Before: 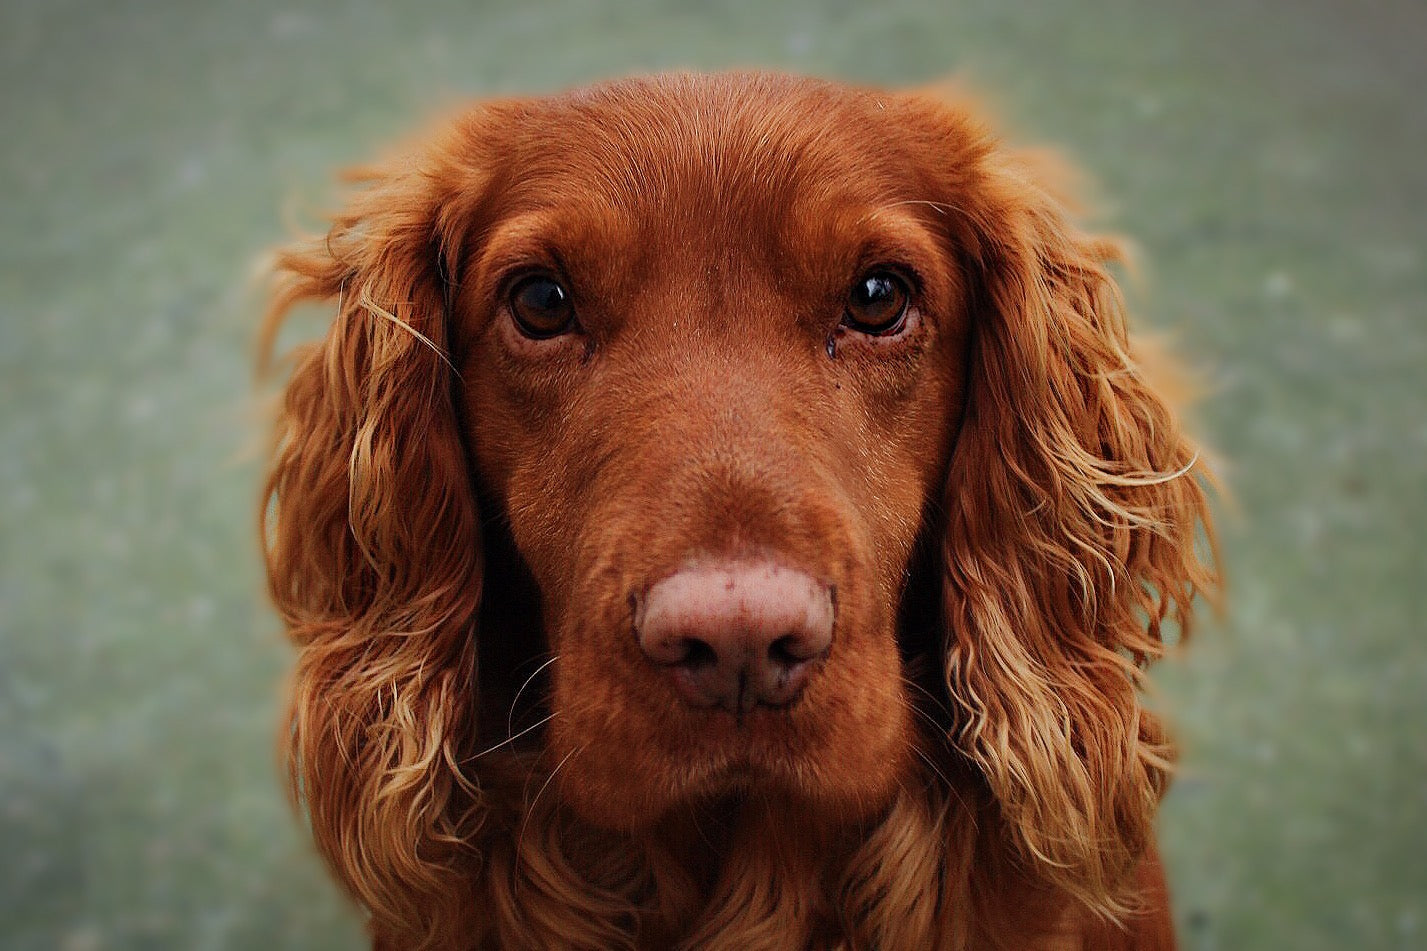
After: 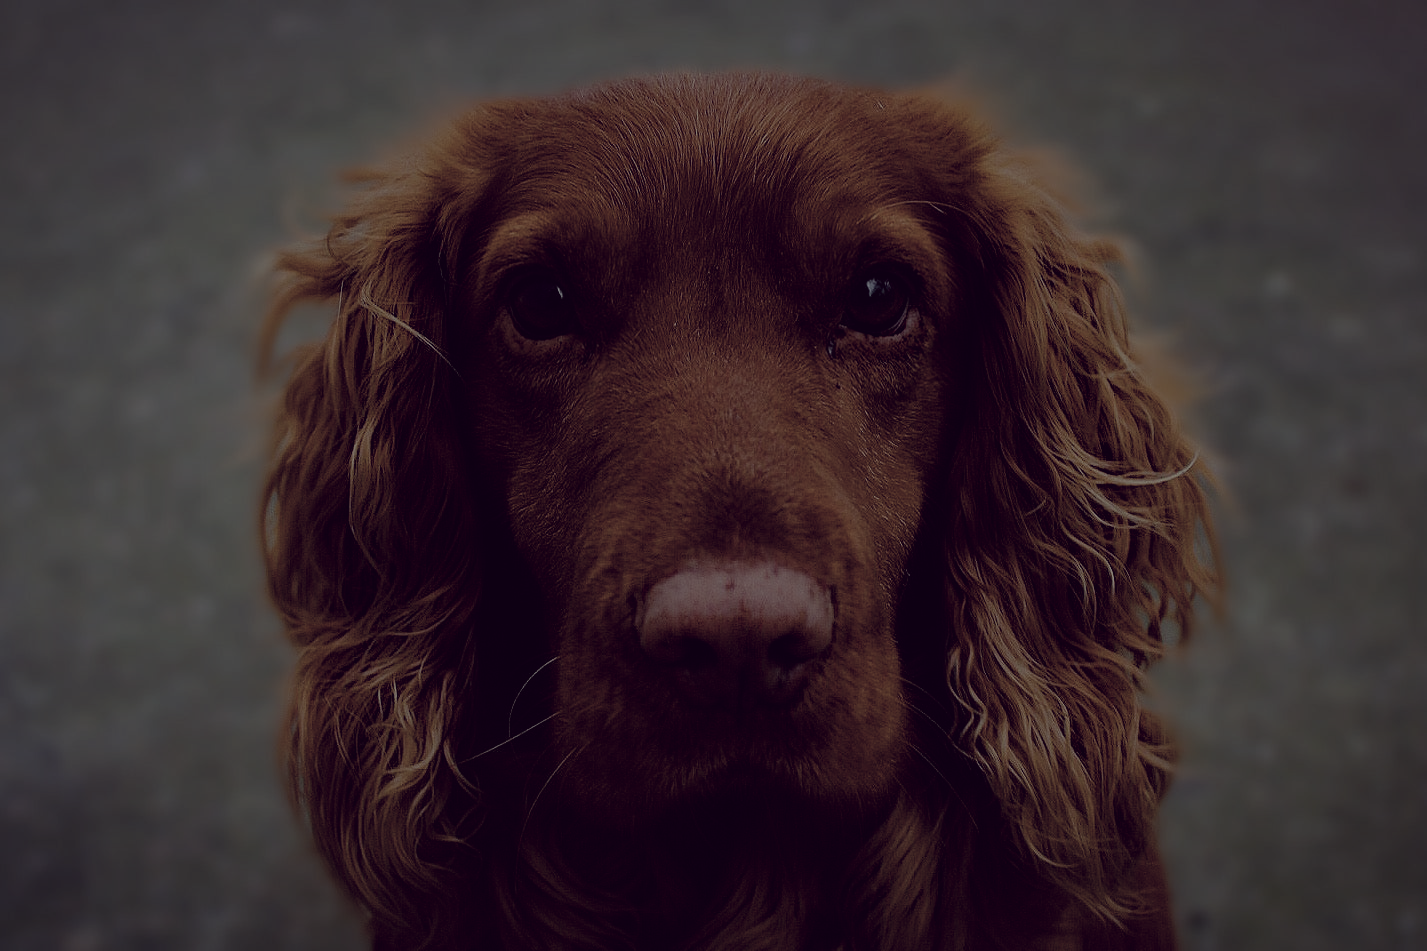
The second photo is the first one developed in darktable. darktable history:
exposure: exposure -1.515 EV, compensate highlight preservation false
color correction: highlights a* -20.88, highlights b* 20.69, shadows a* 19.75, shadows b* -20.03, saturation 0.432
color balance rgb: power › luminance -14.763%, linear chroma grading › mid-tones 7.43%, perceptual saturation grading › global saturation 20%, perceptual saturation grading › highlights -24.826%, perceptual saturation grading › shadows 50.289%, global vibrance 20%
